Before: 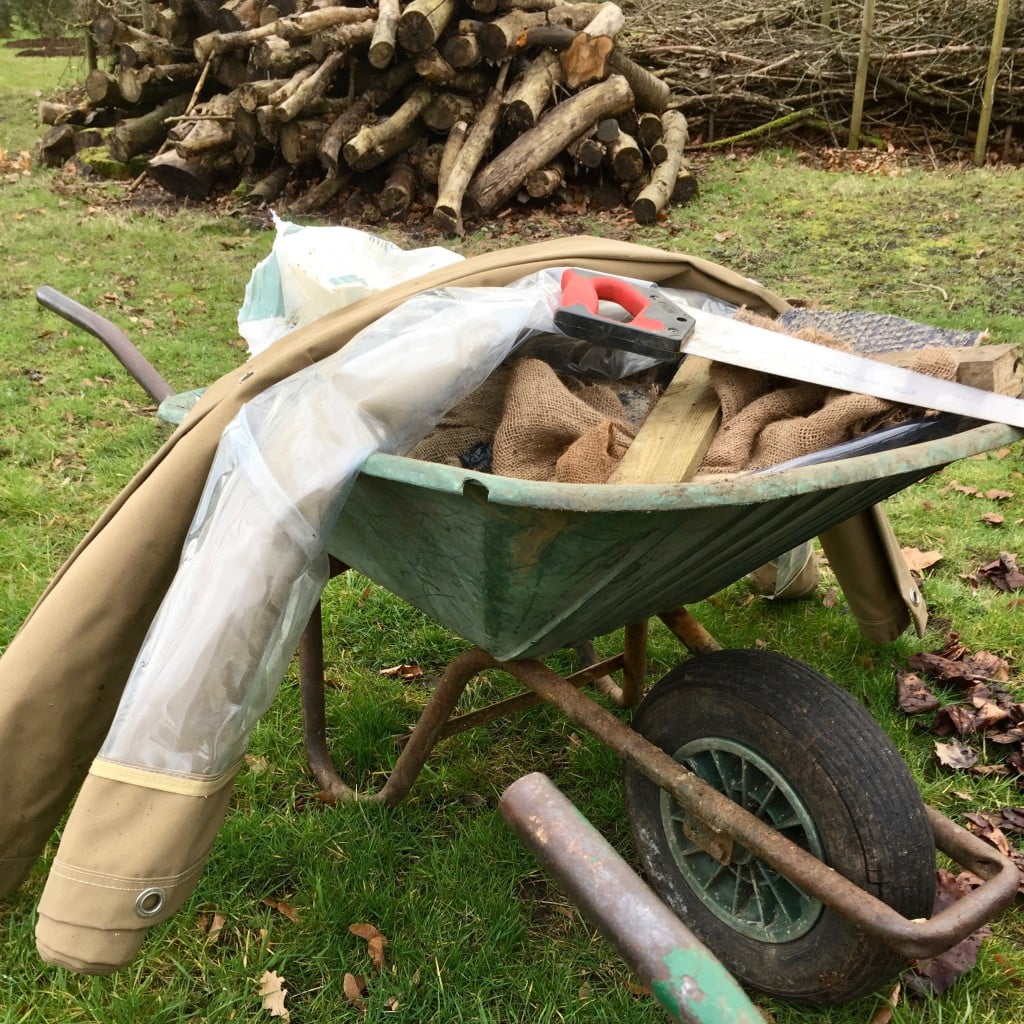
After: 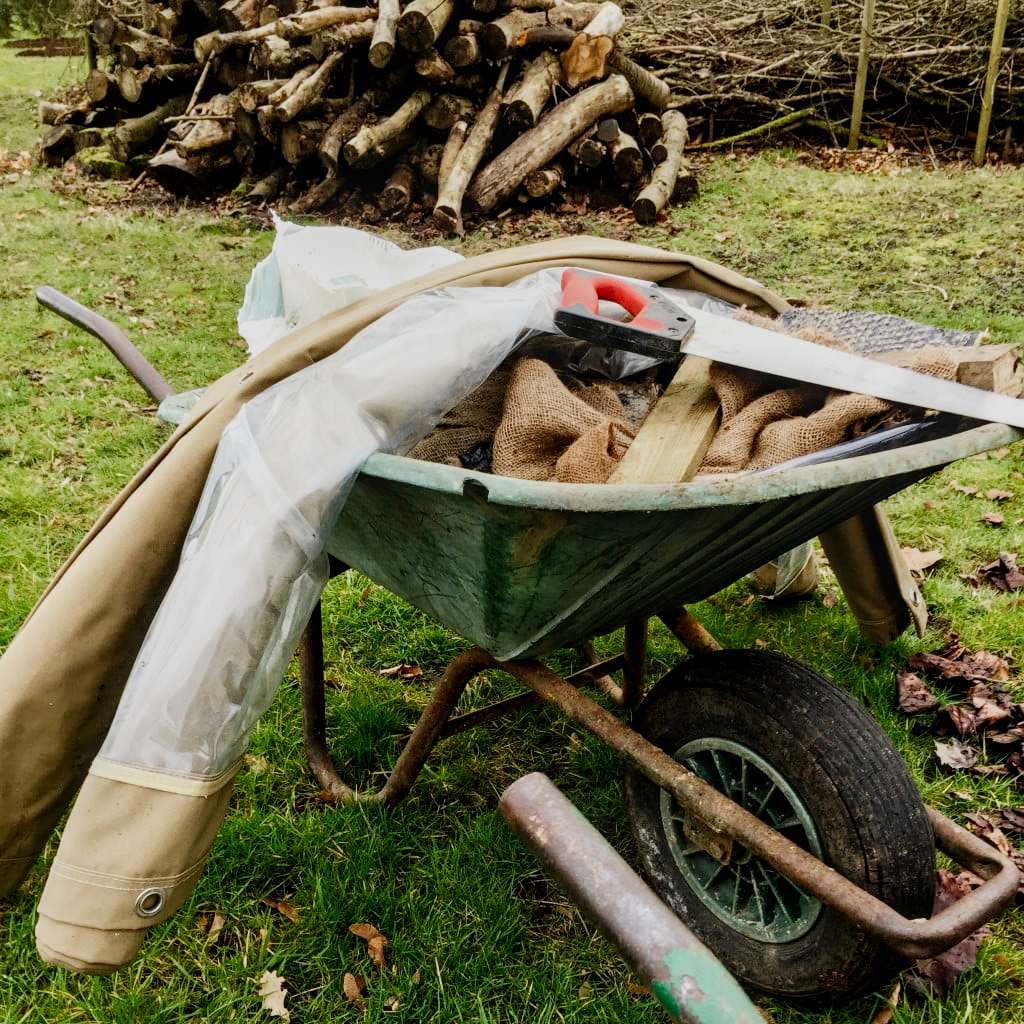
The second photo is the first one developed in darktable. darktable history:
filmic rgb: black relative exposure -7.65 EV, white relative exposure 4.56 EV, hardness 3.61, contrast 1.236, preserve chrominance no, color science v5 (2021)
local contrast: on, module defaults
